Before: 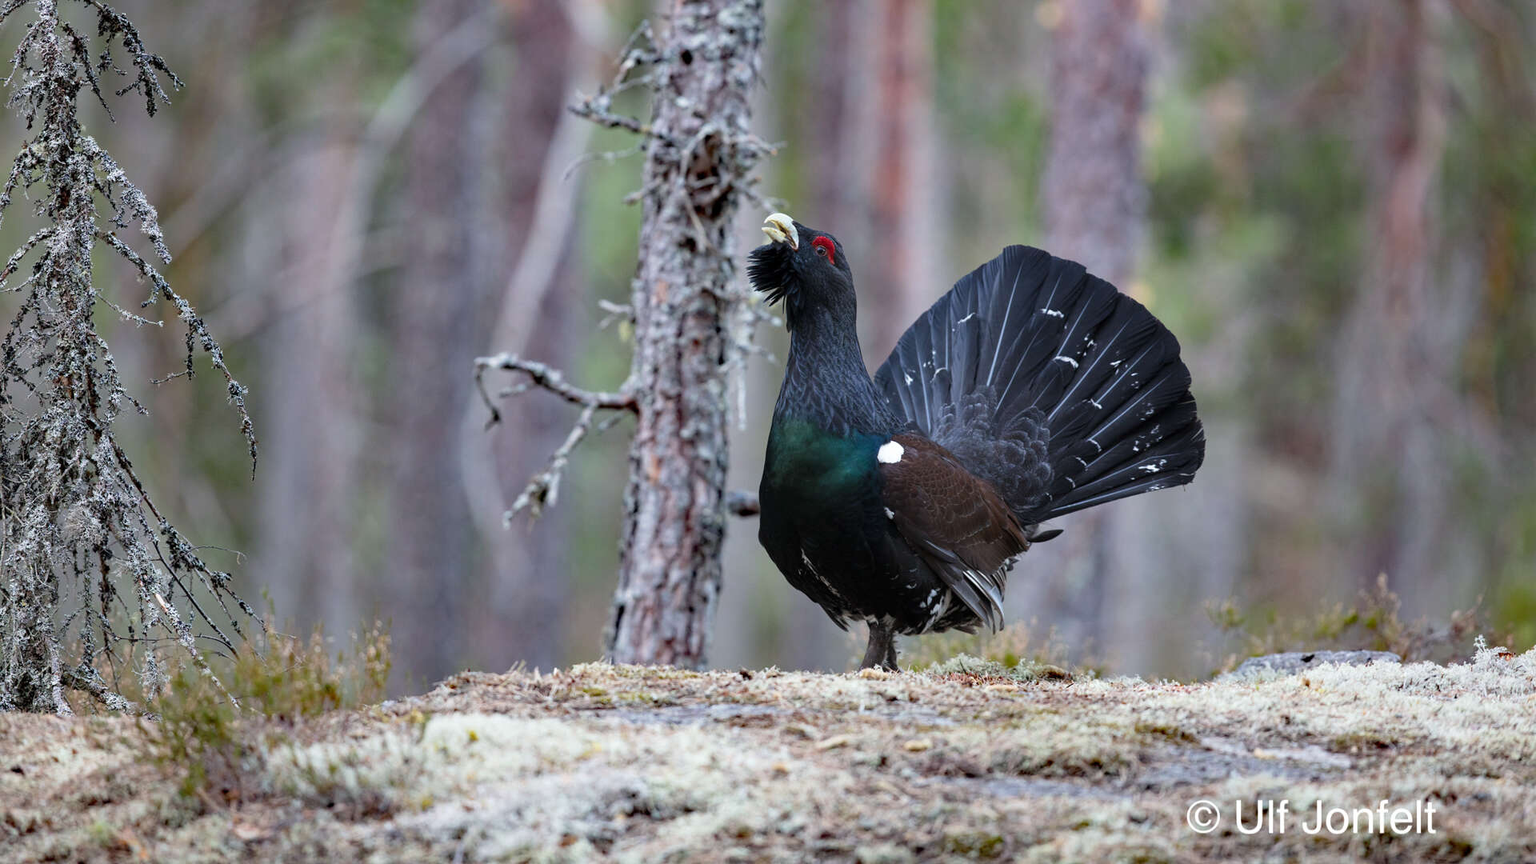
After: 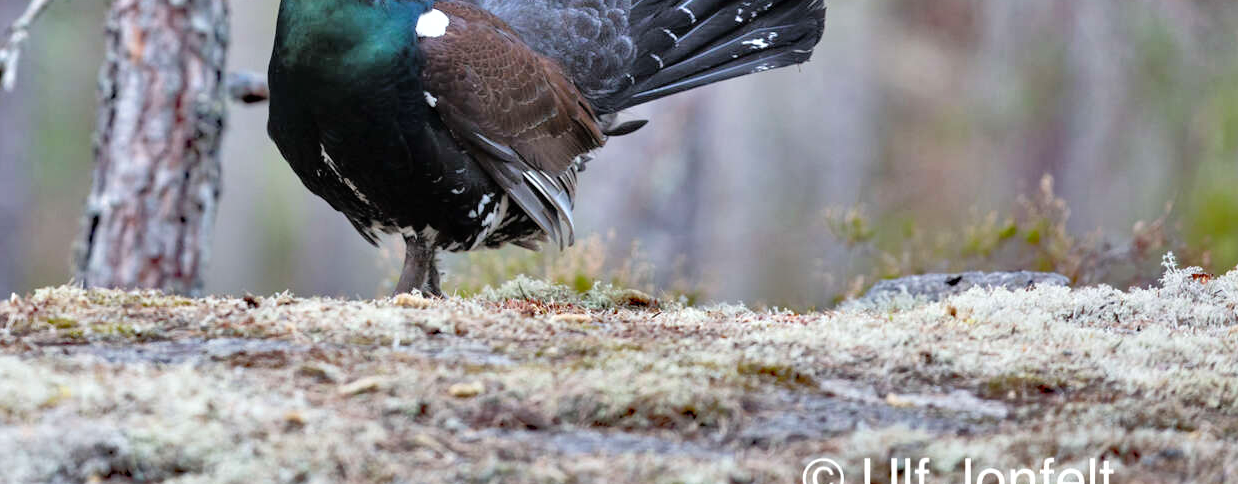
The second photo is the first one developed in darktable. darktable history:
shadows and highlights: low approximation 0.01, soften with gaussian
tone equalizer: -7 EV 0.15 EV, -6 EV 0.6 EV, -5 EV 1.15 EV, -4 EV 1.33 EV, -3 EV 1.15 EV, -2 EV 0.6 EV, -1 EV 0.15 EV, mask exposure compensation -0.5 EV
crop and rotate: left 35.509%, top 50.238%, bottom 4.934%
